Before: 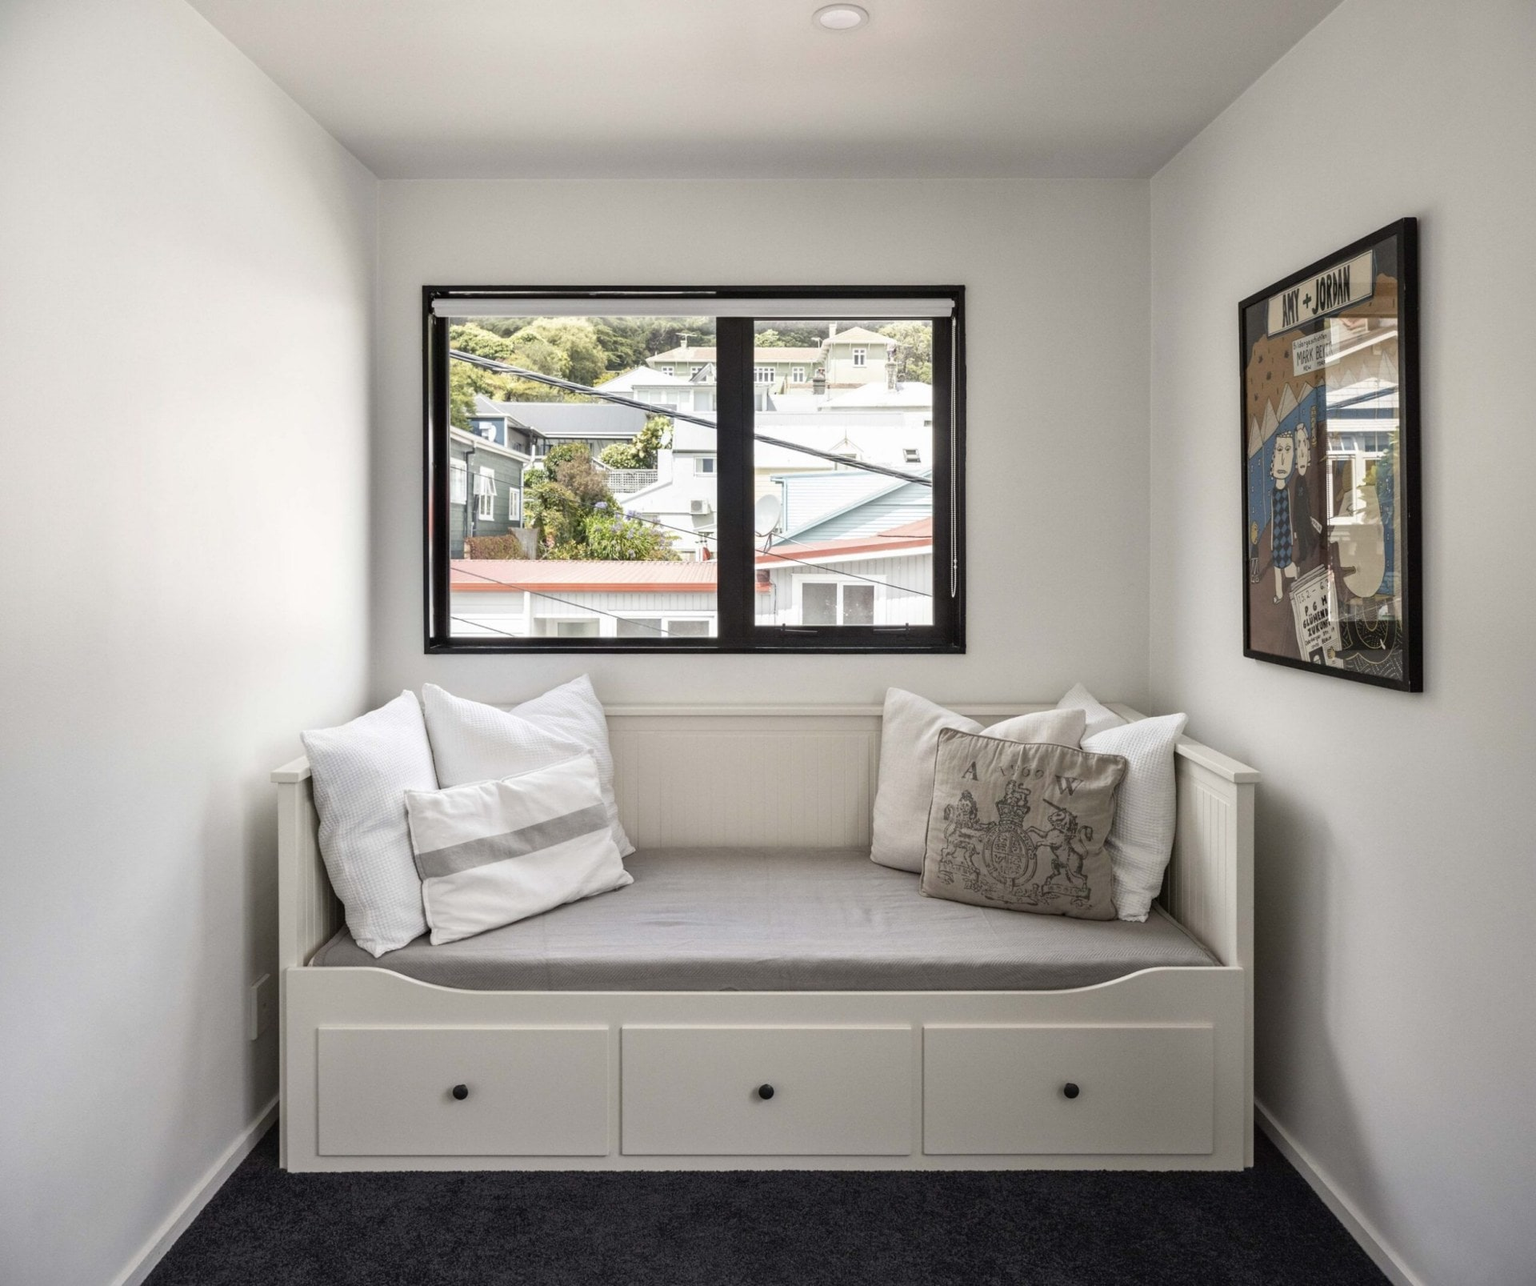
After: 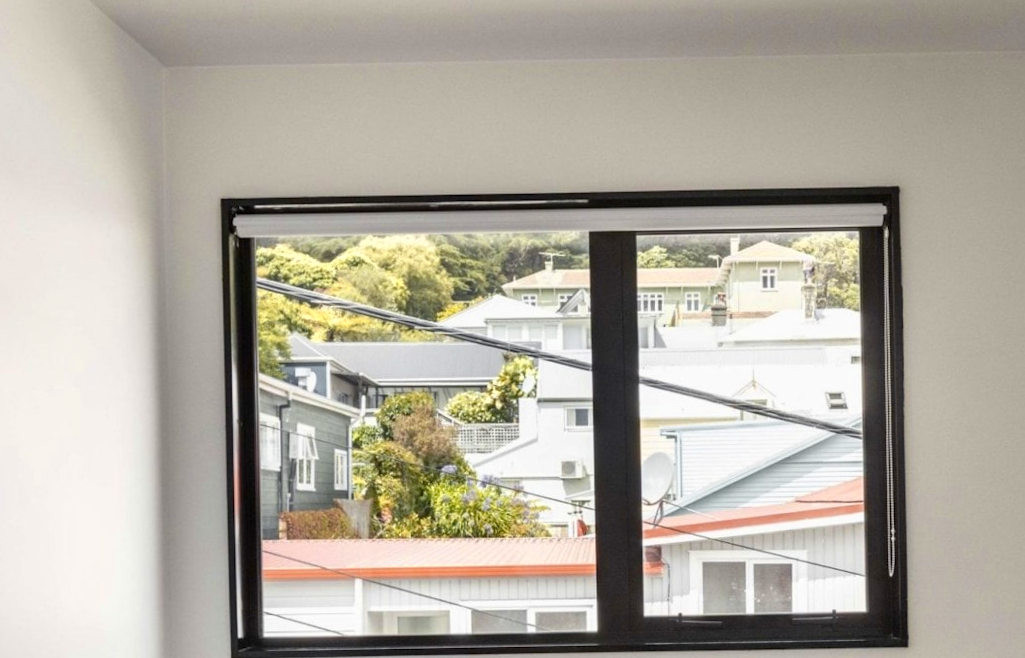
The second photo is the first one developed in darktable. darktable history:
tone equalizer: -7 EV 0.18 EV, -6 EV 0.12 EV, -5 EV 0.08 EV, -4 EV 0.04 EV, -2 EV -0.02 EV, -1 EV -0.04 EV, +0 EV -0.06 EV, luminance estimator HSV value / RGB max
crop: left 15.306%, top 9.065%, right 30.789%, bottom 48.638%
color zones: curves: ch0 [(0, 0.511) (0.143, 0.531) (0.286, 0.56) (0.429, 0.5) (0.571, 0.5) (0.714, 0.5) (0.857, 0.5) (1, 0.5)]; ch1 [(0, 0.525) (0.143, 0.705) (0.286, 0.715) (0.429, 0.35) (0.571, 0.35) (0.714, 0.35) (0.857, 0.4) (1, 0.4)]; ch2 [(0, 0.572) (0.143, 0.512) (0.286, 0.473) (0.429, 0.45) (0.571, 0.5) (0.714, 0.5) (0.857, 0.518) (1, 0.518)]
rotate and perspective: rotation -1°, crop left 0.011, crop right 0.989, crop top 0.025, crop bottom 0.975
